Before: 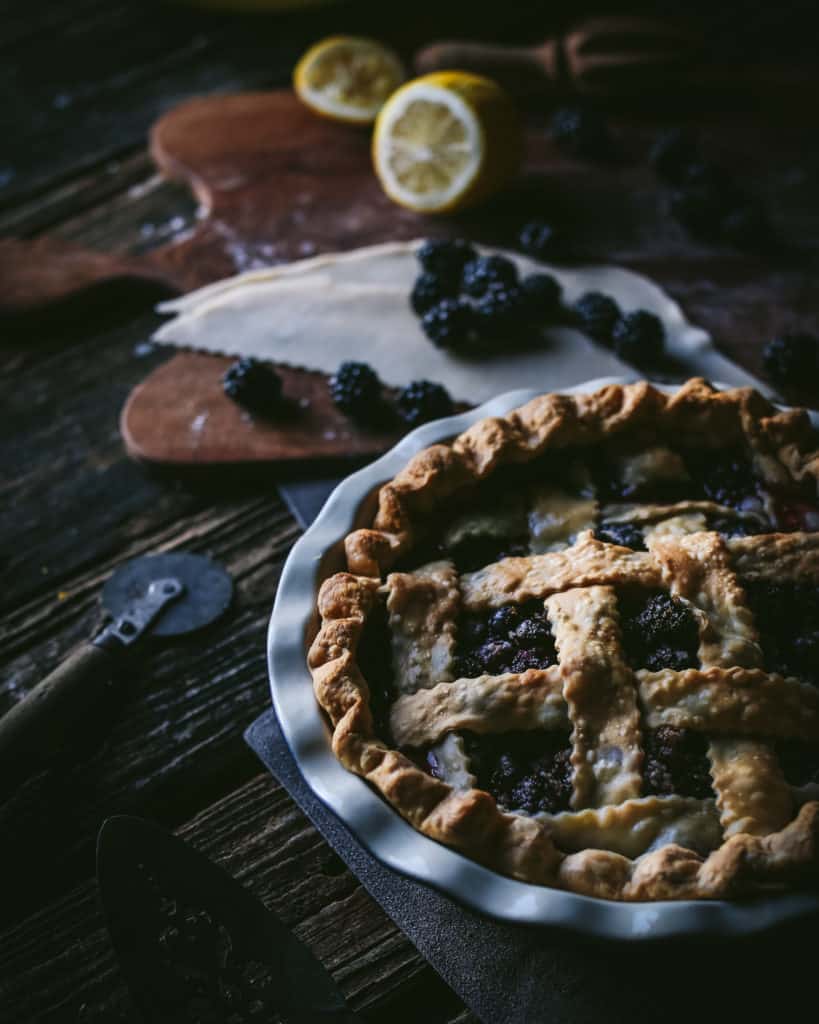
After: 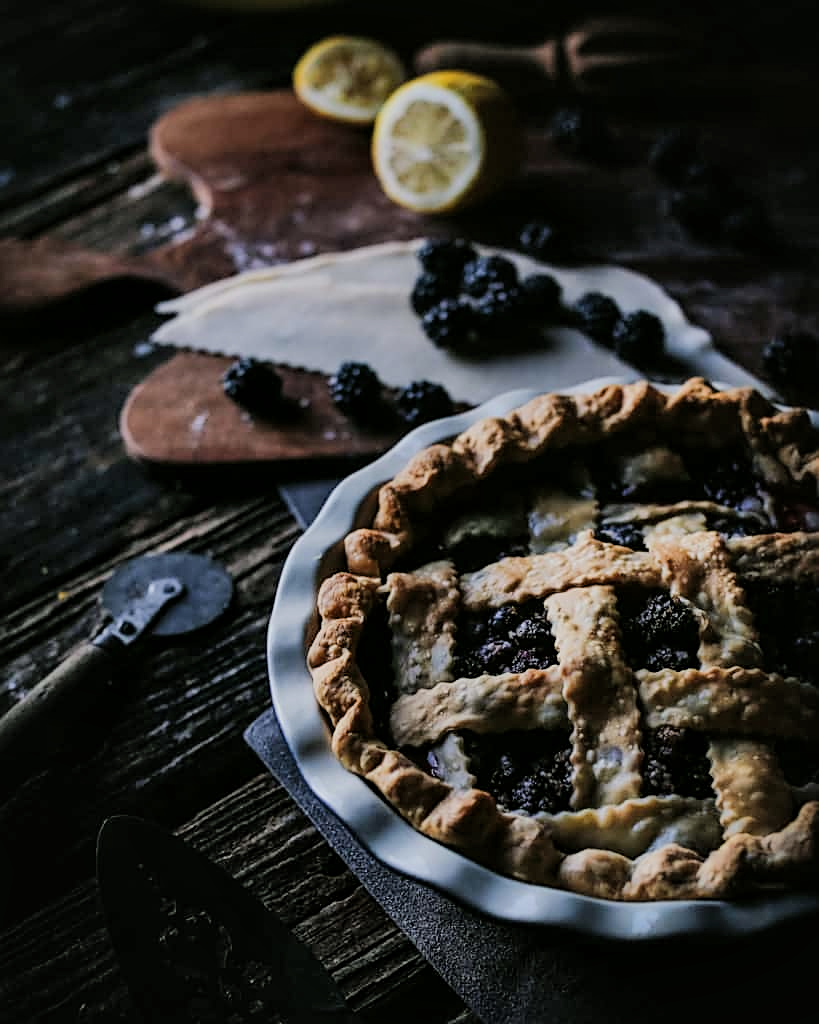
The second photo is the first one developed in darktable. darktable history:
shadows and highlights: shadows 32, highlights -32, soften with gaussian
sharpen: on, module defaults
filmic rgb: black relative exposure -7.65 EV, white relative exposure 4.56 EV, hardness 3.61
local contrast: mode bilateral grid, contrast 20, coarseness 50, detail 120%, midtone range 0.2
